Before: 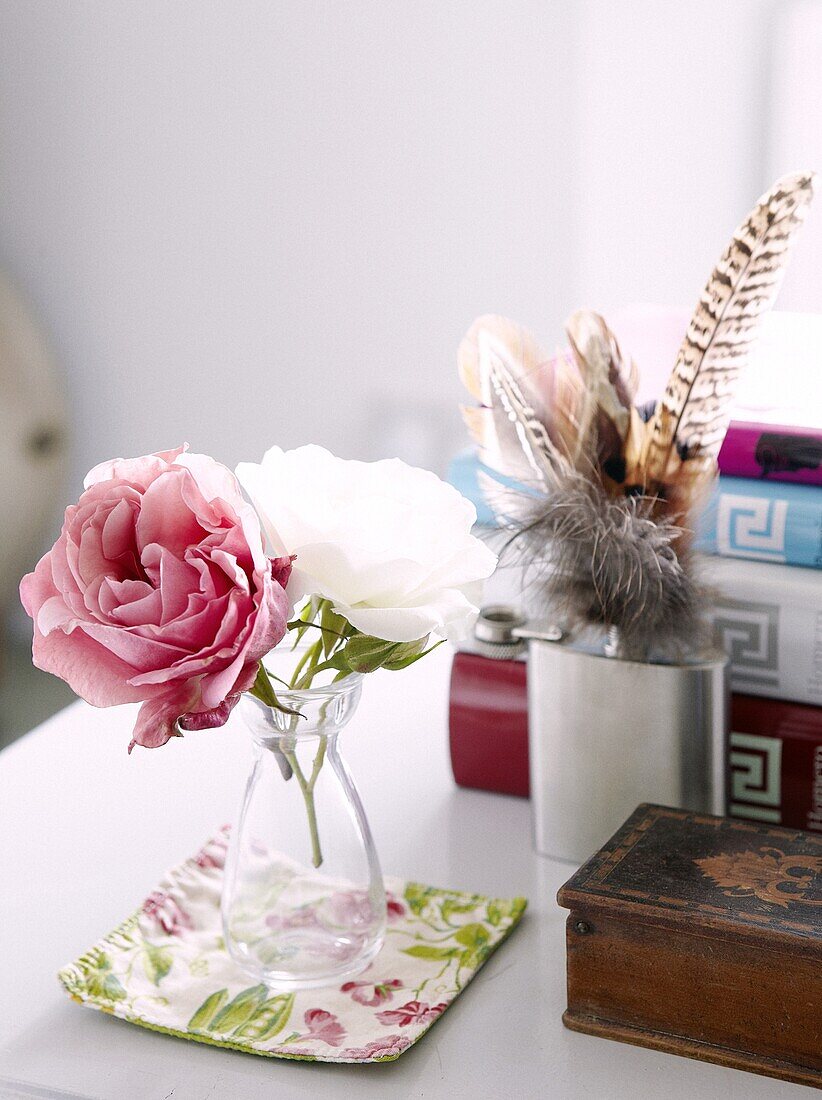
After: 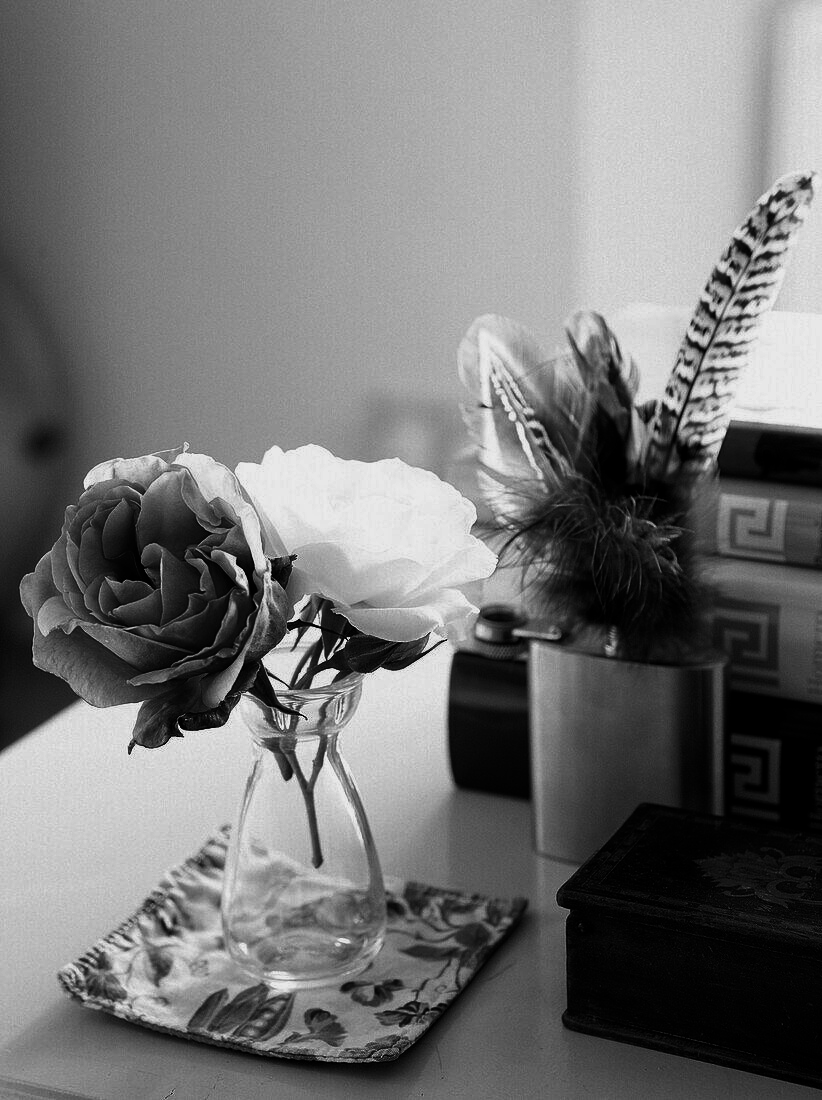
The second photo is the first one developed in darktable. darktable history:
color calibration: output gray [0.22, 0.42, 0.37, 0], illuminant same as pipeline (D50), adaptation XYZ, x 0.346, y 0.358, temperature 5008.82 K
contrast brightness saturation: brightness -0.993, saturation 0.997
